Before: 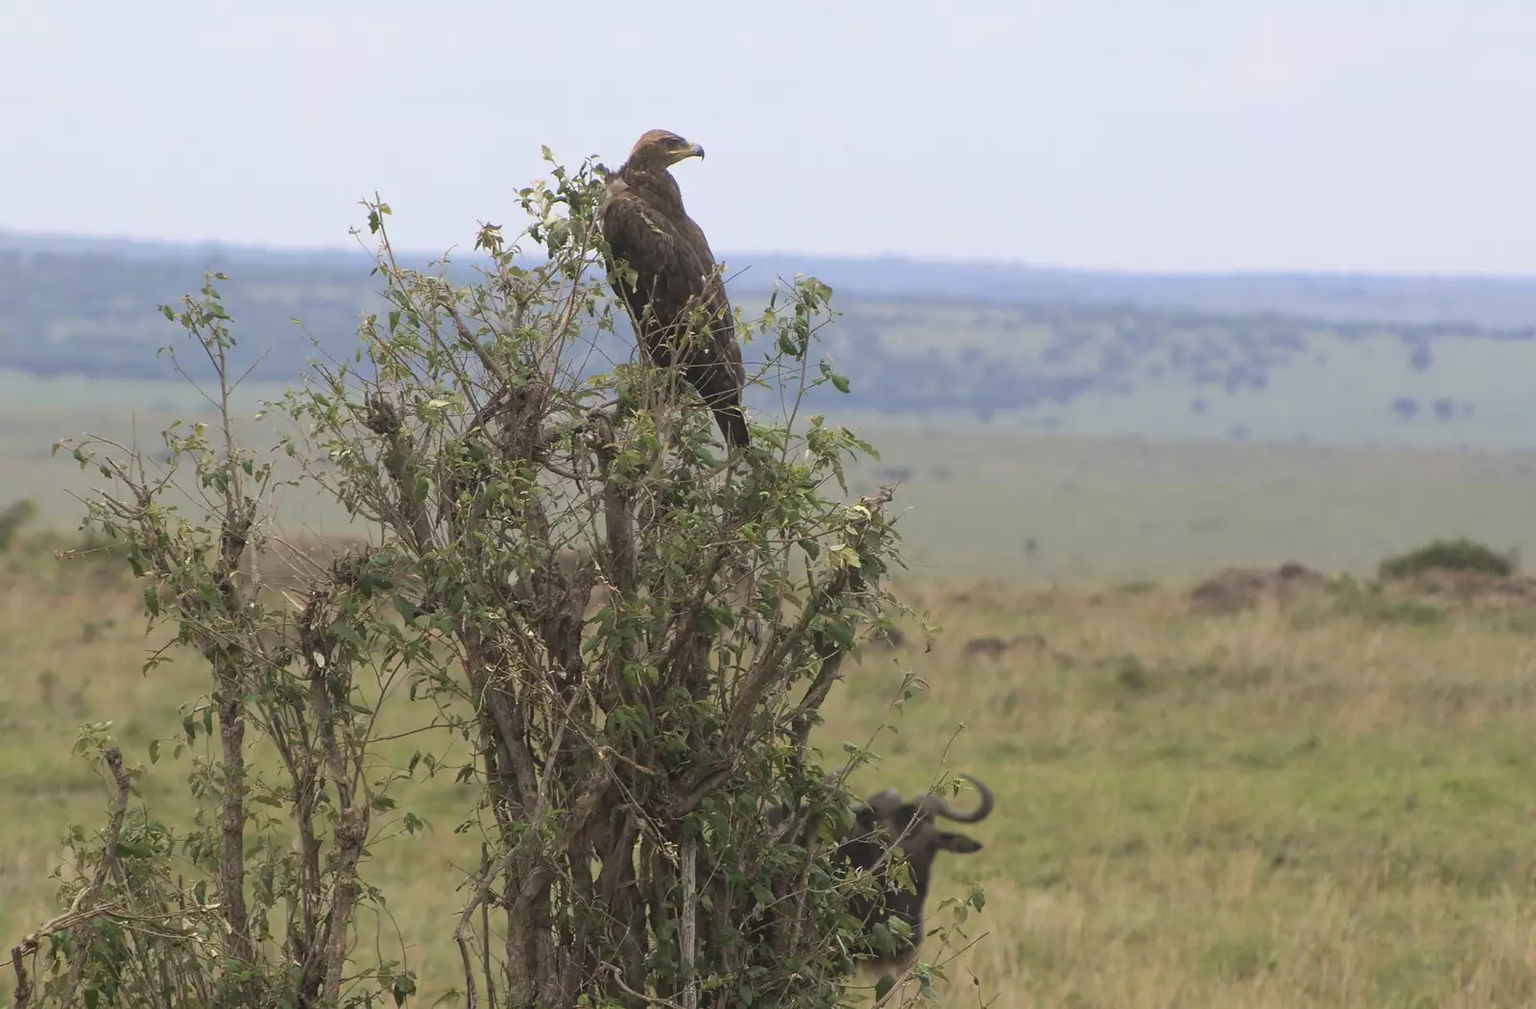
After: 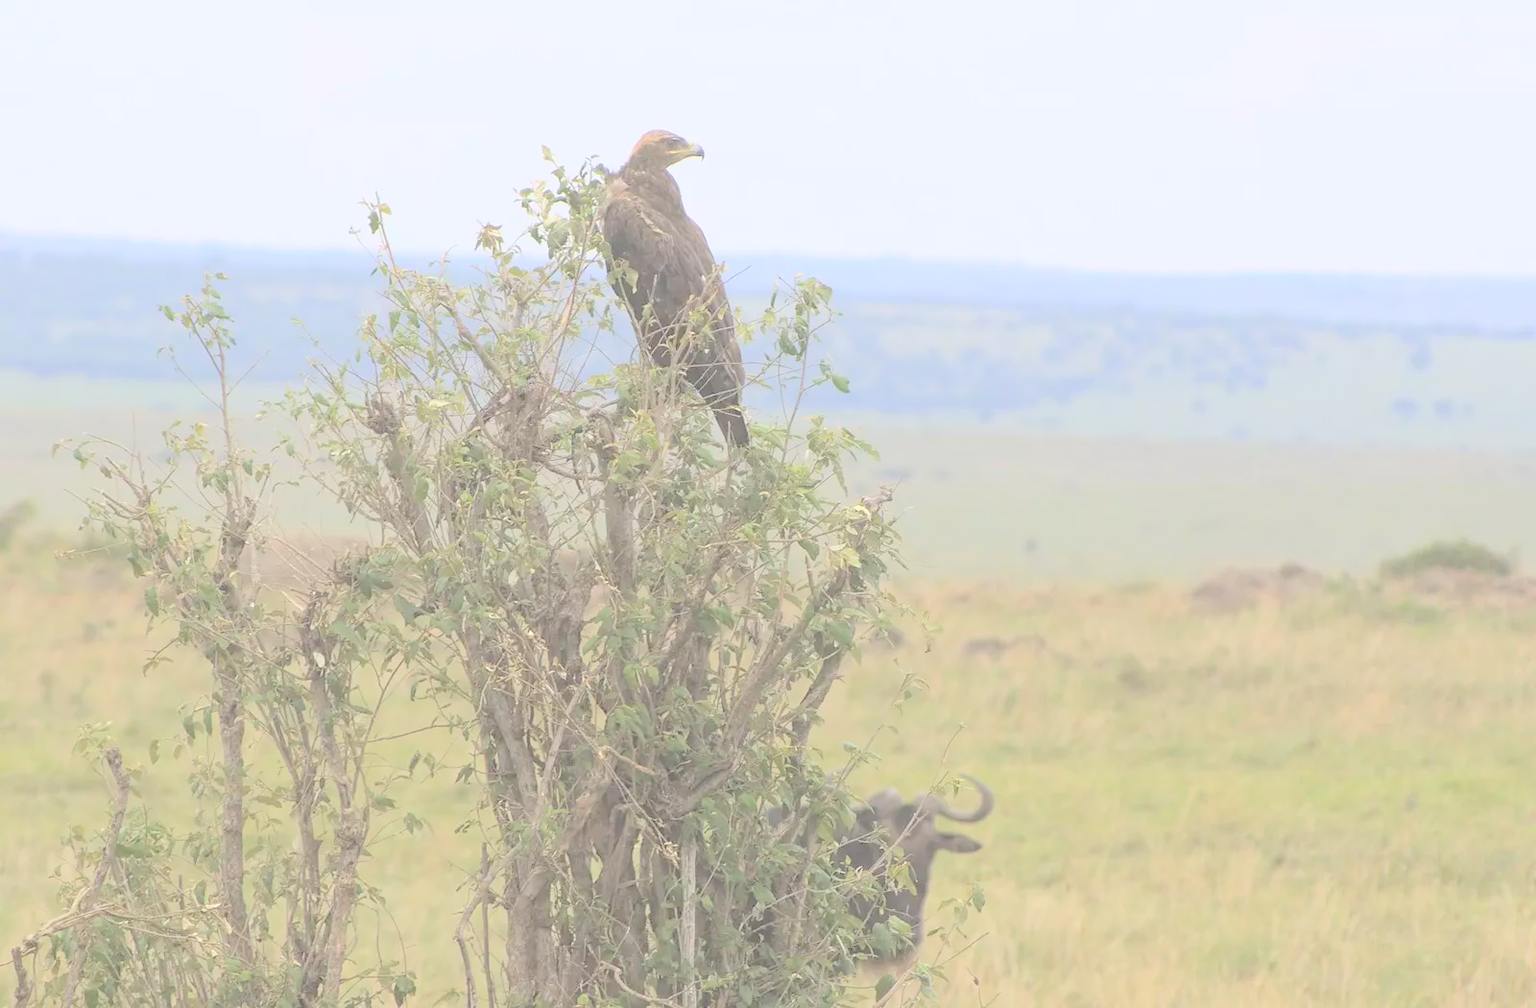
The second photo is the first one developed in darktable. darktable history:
contrast brightness saturation: brightness 1
